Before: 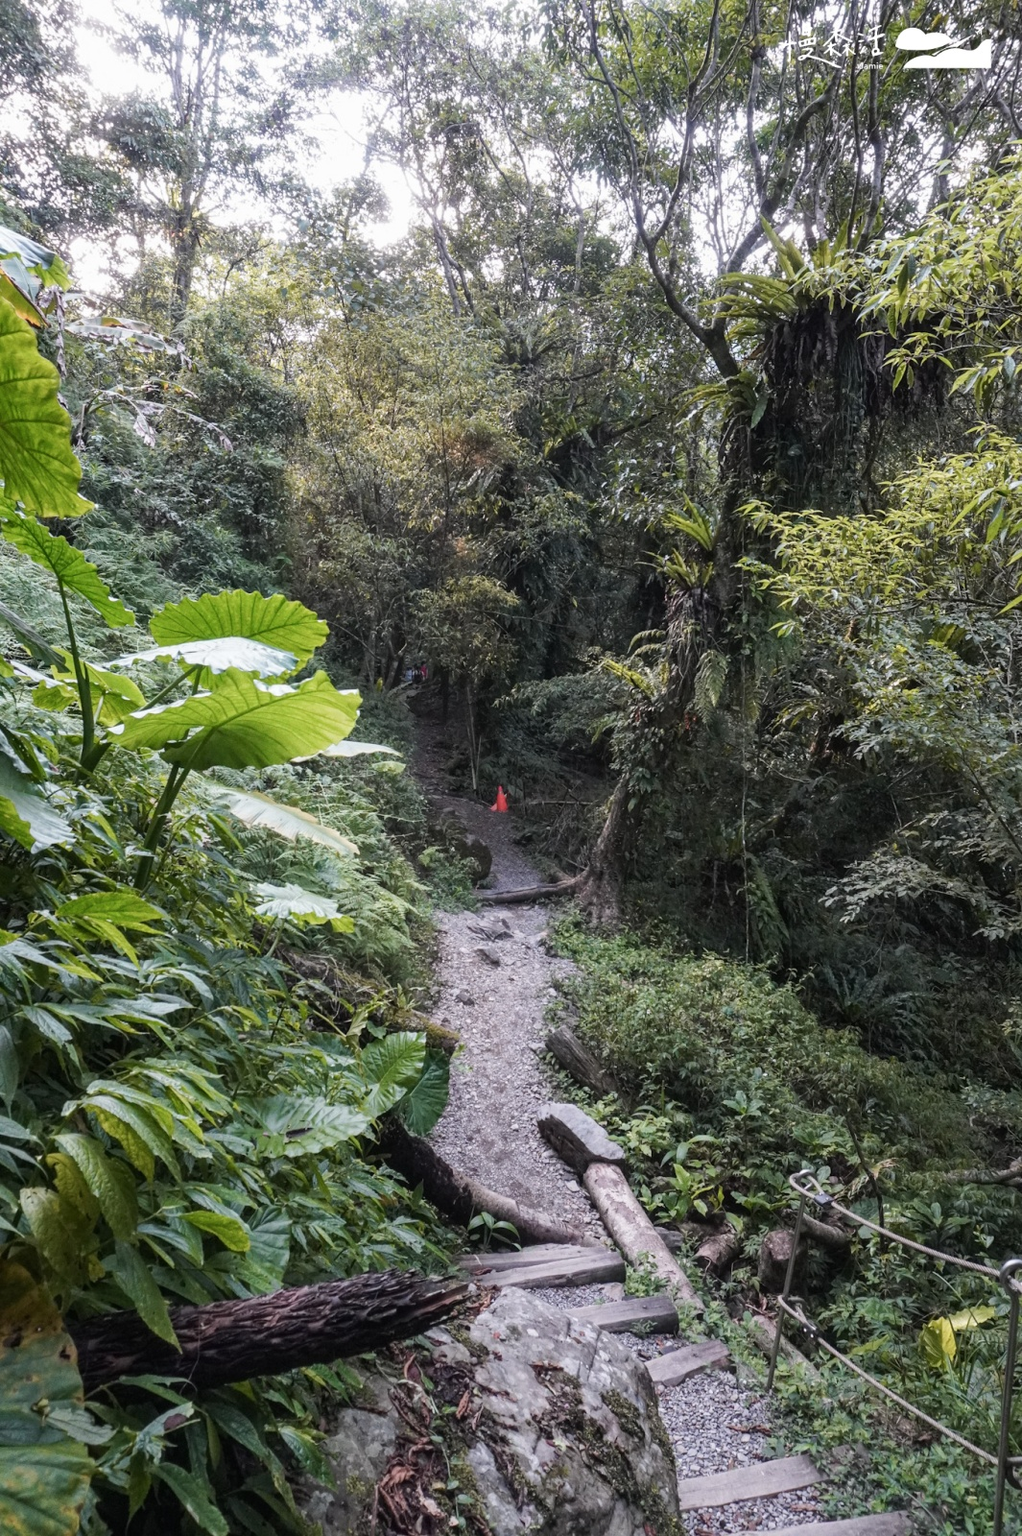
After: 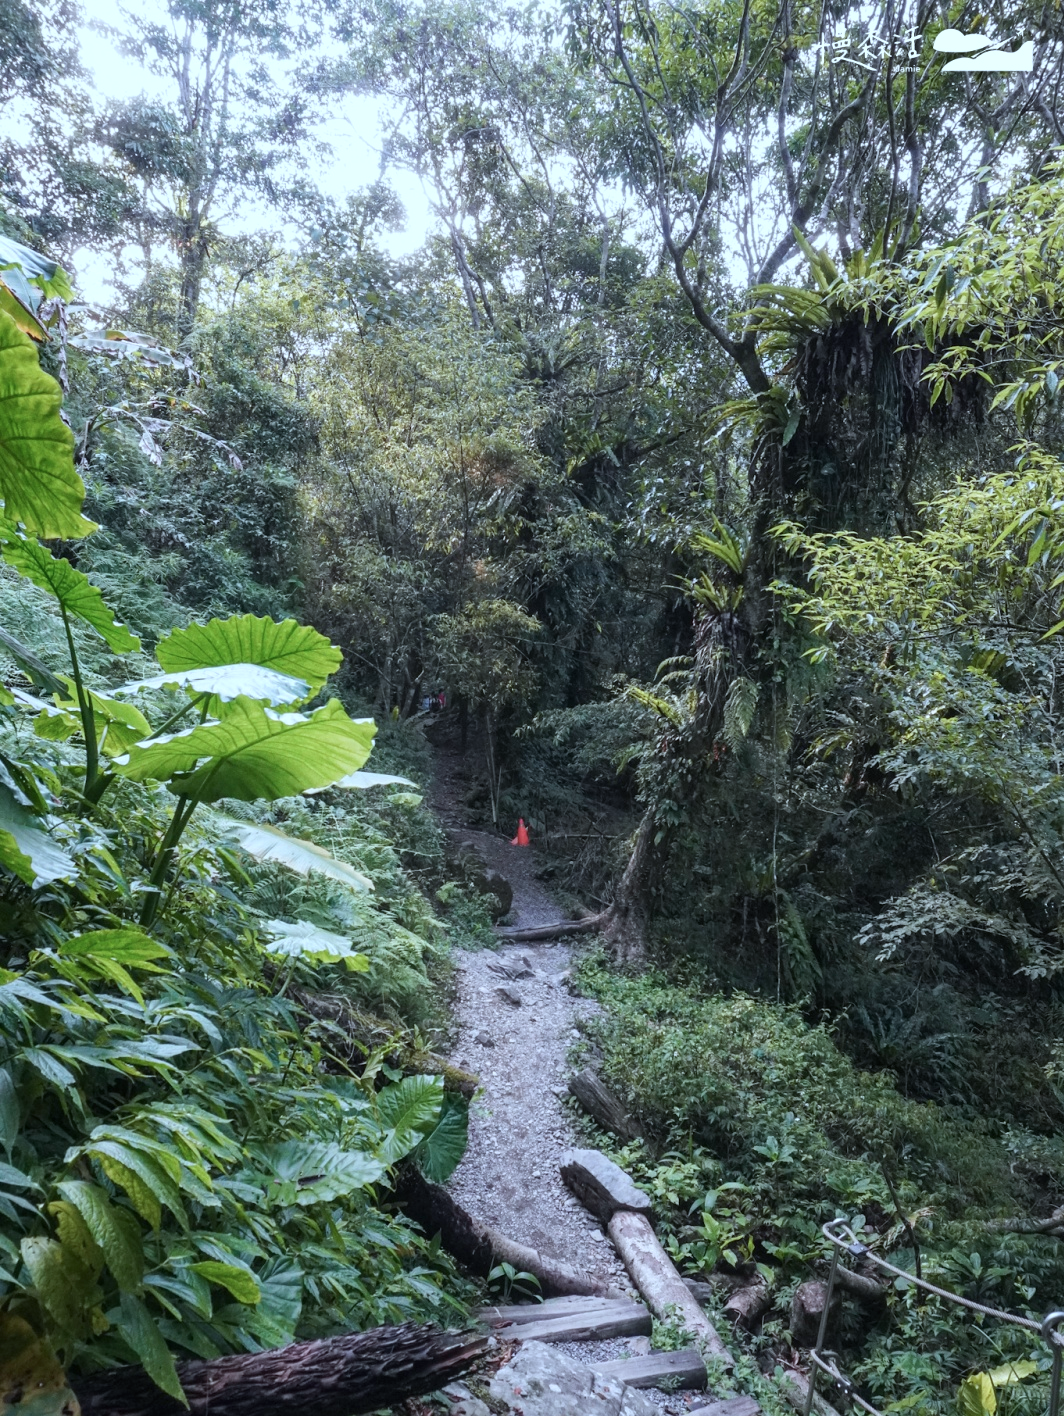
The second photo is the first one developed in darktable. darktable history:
color calibration: illuminant F (fluorescent), F source F9 (Cool White Deluxe 4150 K) – high CRI, x 0.374, y 0.373, temperature 4158.34 K
exposure: exposure 0.02 EV, compensate highlight preservation false
crop and rotate: top 0%, bottom 11.49%
